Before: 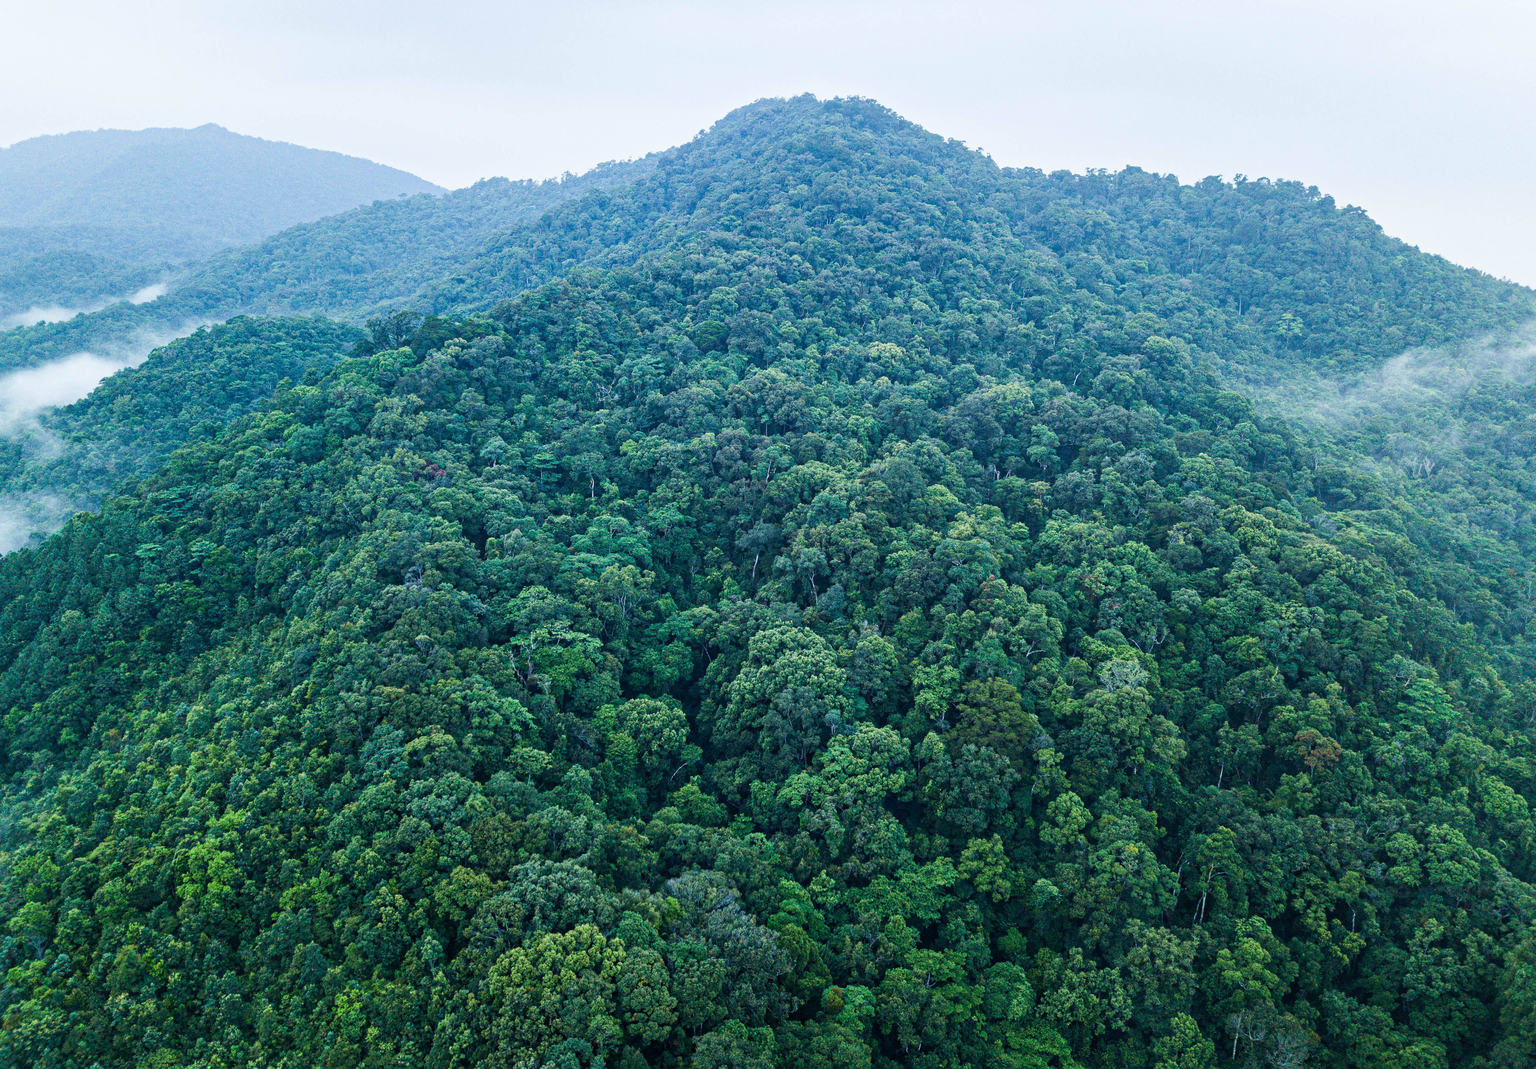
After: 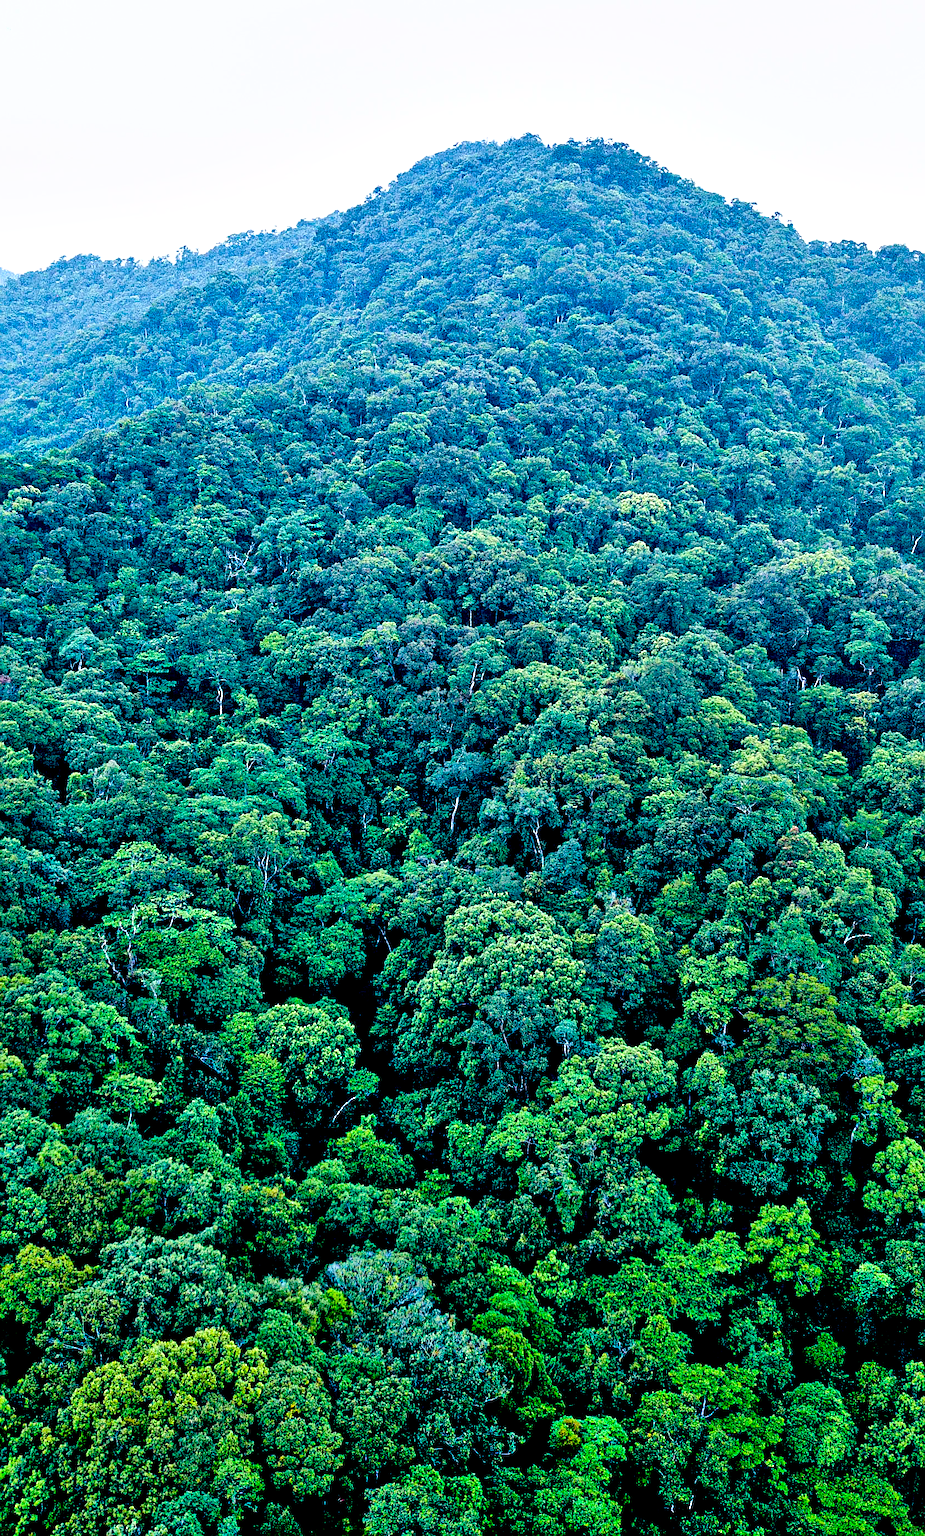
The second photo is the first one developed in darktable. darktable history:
crop: left 28.59%, right 29.473%
exposure: black level correction 0.04, exposure 0.499 EV, compensate highlight preservation false
sharpen: on, module defaults
color balance rgb: highlights gain › chroma 1.351%, highlights gain › hue 55.91°, perceptual saturation grading › global saturation 33.07%
shadows and highlights: shadows 59.32, soften with gaussian
